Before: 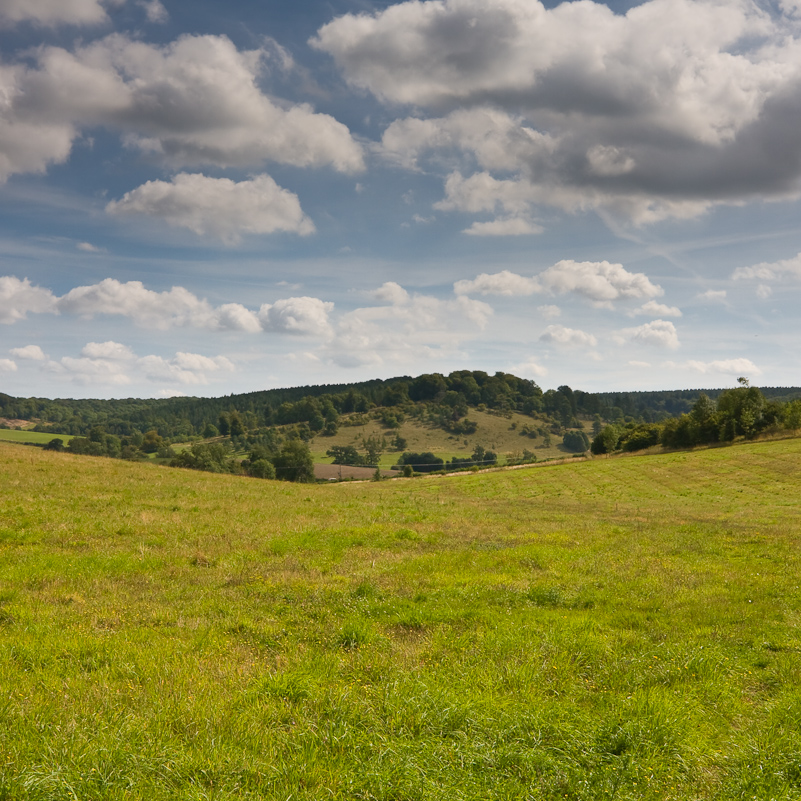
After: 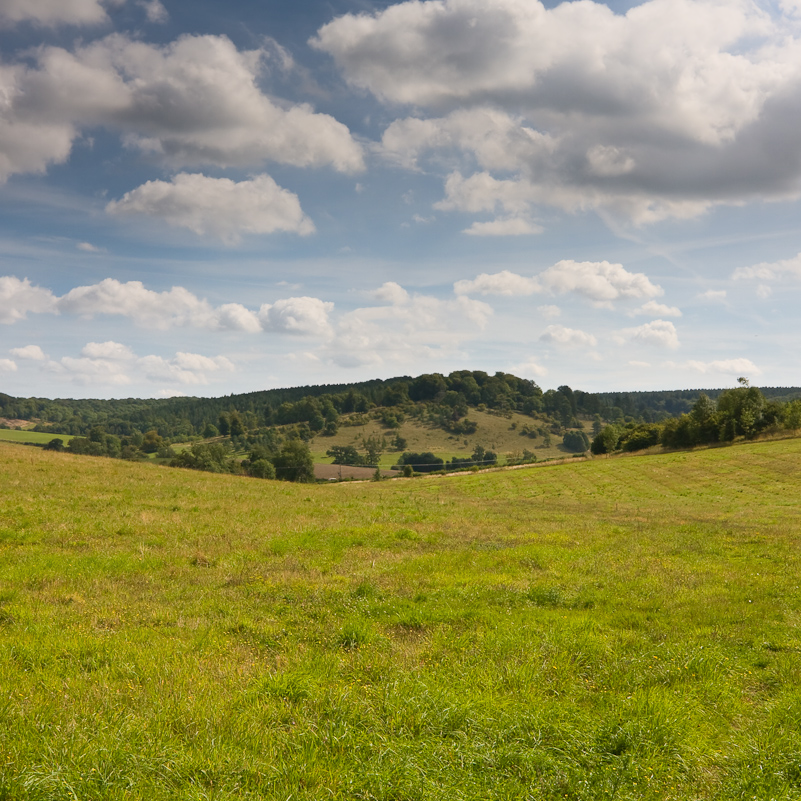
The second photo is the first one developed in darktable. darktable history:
shadows and highlights: shadows -89.2, highlights 91.88, soften with gaussian
tone equalizer: on, module defaults
